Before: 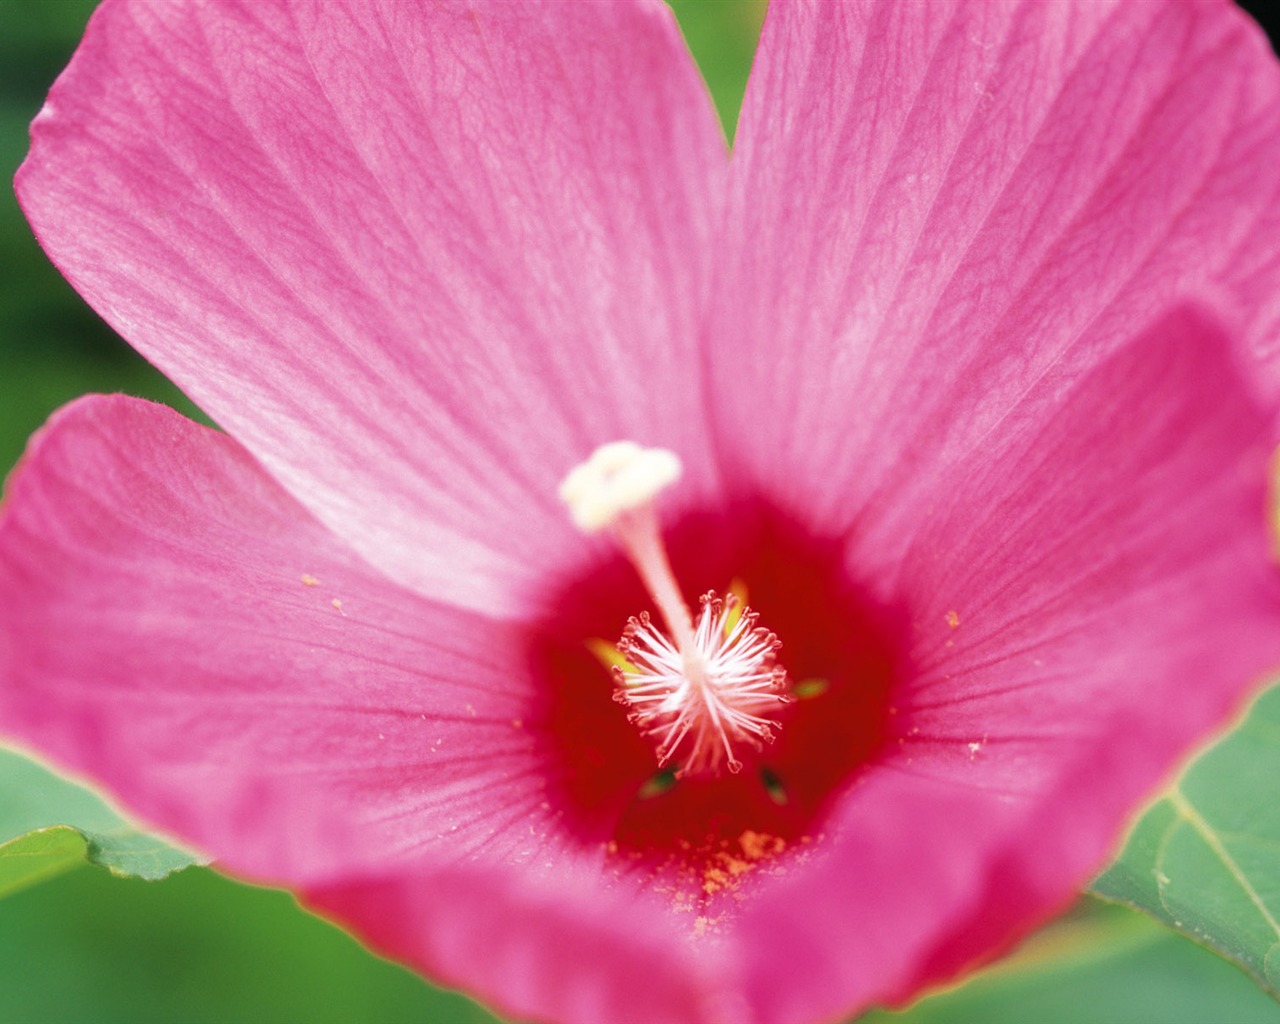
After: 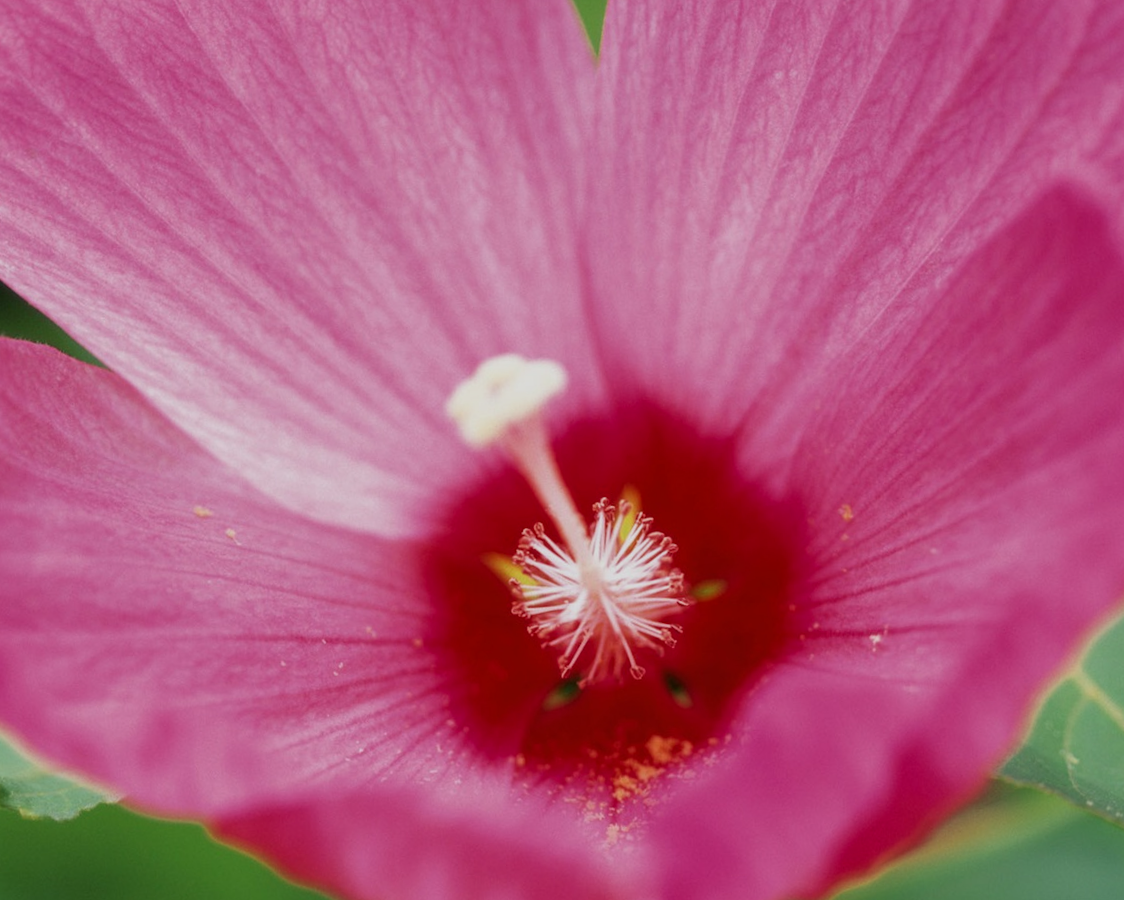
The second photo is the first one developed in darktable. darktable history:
exposure: exposure -0.559 EV, compensate highlight preservation false
local contrast: highlights 100%, shadows 100%, detail 119%, midtone range 0.2
crop and rotate: angle 3.39°, left 5.776%, top 5.705%
